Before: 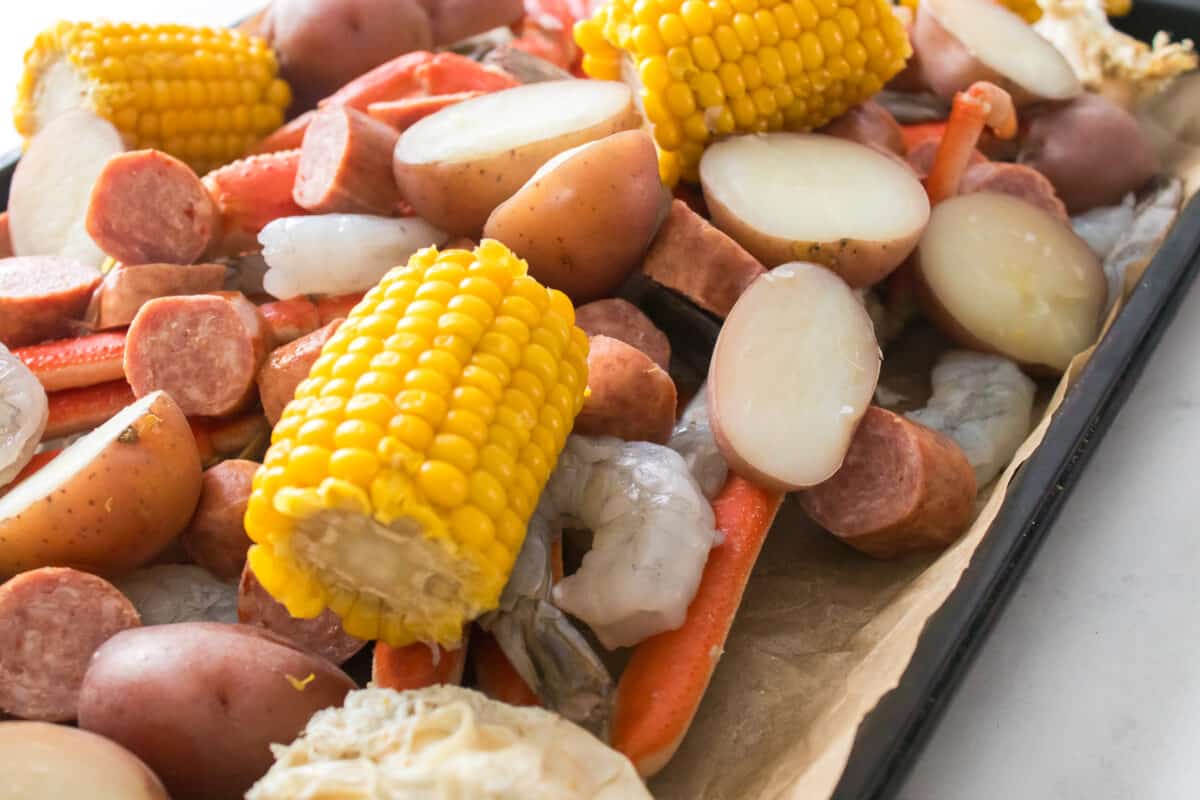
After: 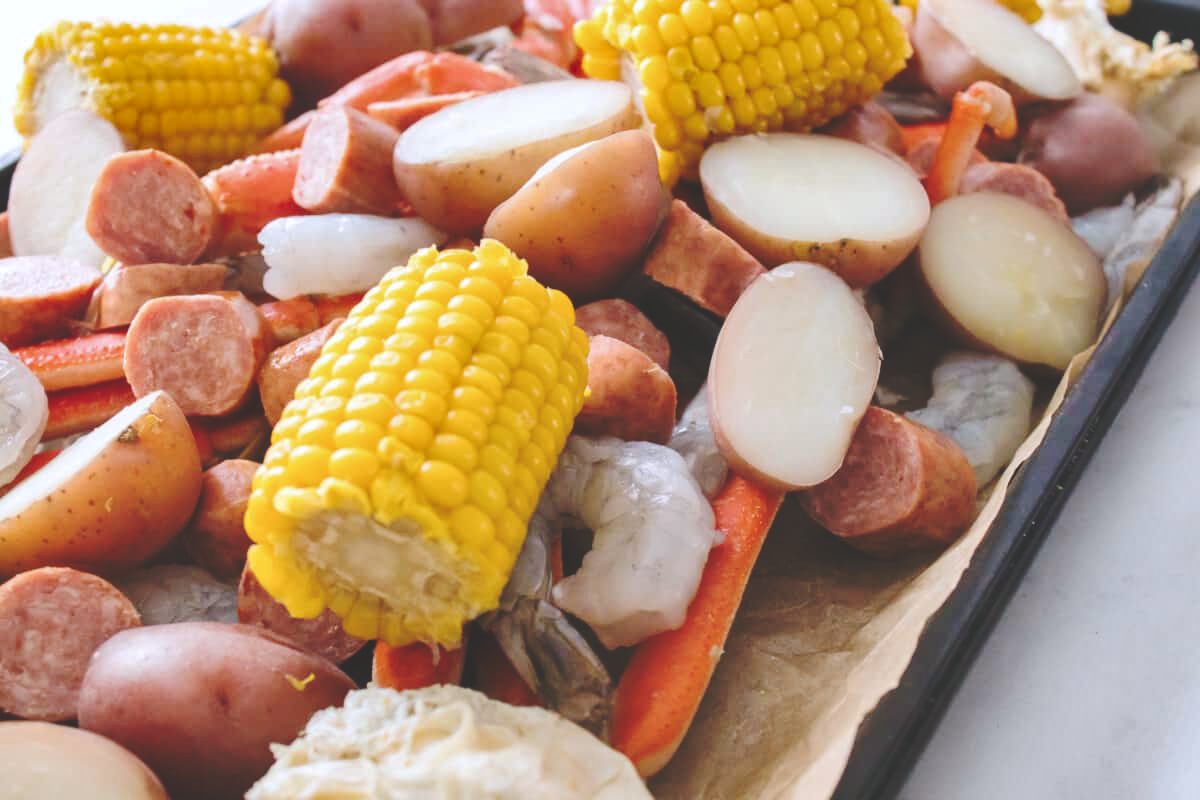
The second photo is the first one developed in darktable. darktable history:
shadows and highlights: shadows 49, highlights -41, soften with gaussian
base curve: curves: ch0 [(0, 0.024) (0.055, 0.065) (0.121, 0.166) (0.236, 0.319) (0.693, 0.726) (1, 1)], preserve colors none
color calibration: illuminant as shot in camera, x 0.358, y 0.373, temperature 4628.91 K
